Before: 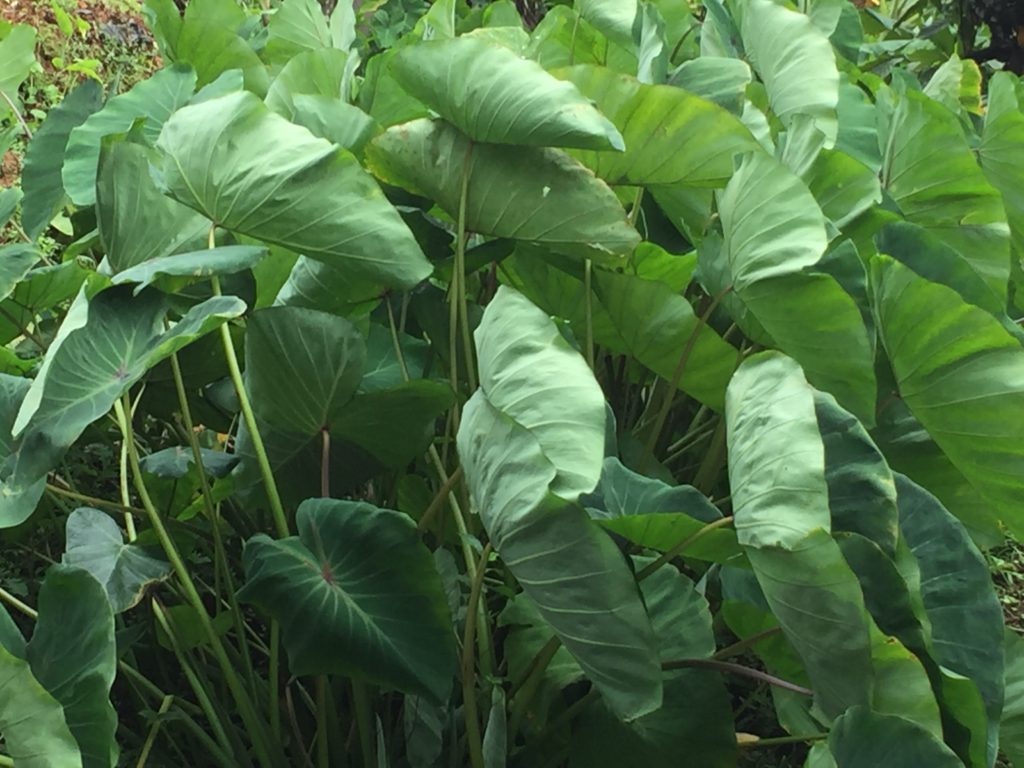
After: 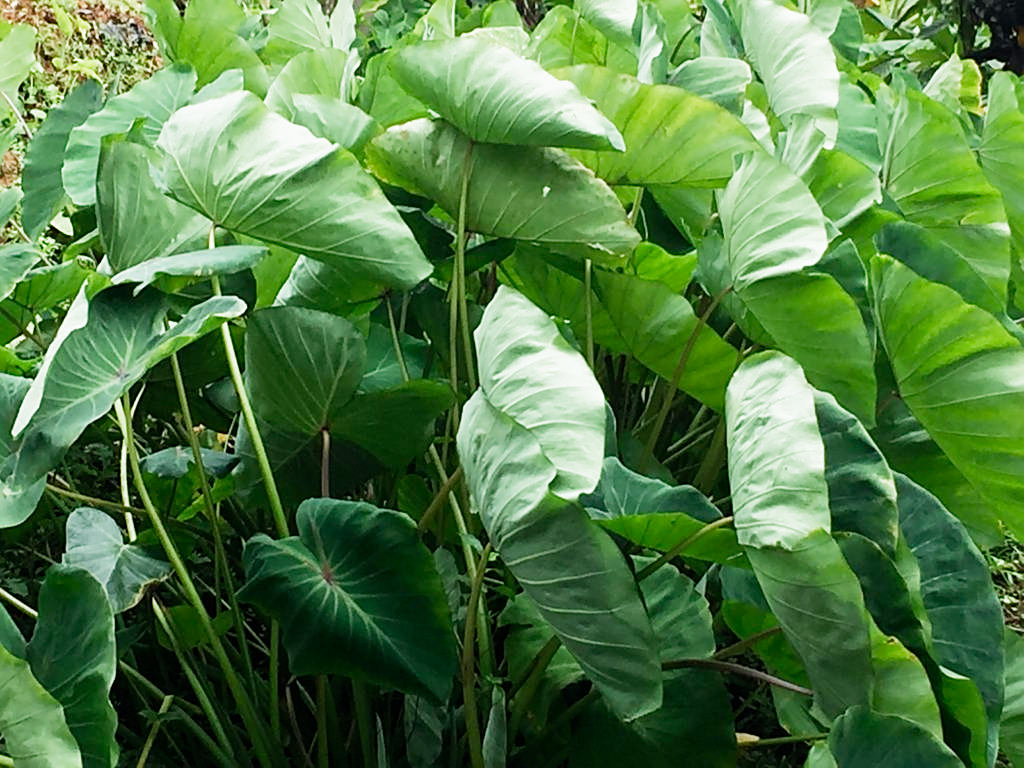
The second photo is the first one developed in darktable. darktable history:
sharpen: on, module defaults
filmic rgb: middle gray luminance 12.74%, black relative exposure -10.13 EV, white relative exposure 3.47 EV, threshold 6 EV, target black luminance 0%, hardness 5.74, latitude 44.69%, contrast 1.221, highlights saturation mix 5%, shadows ↔ highlights balance 26.78%, add noise in highlights 0, preserve chrominance no, color science v3 (2019), use custom middle-gray values true, iterations of high-quality reconstruction 0, contrast in highlights soft, enable highlight reconstruction true
